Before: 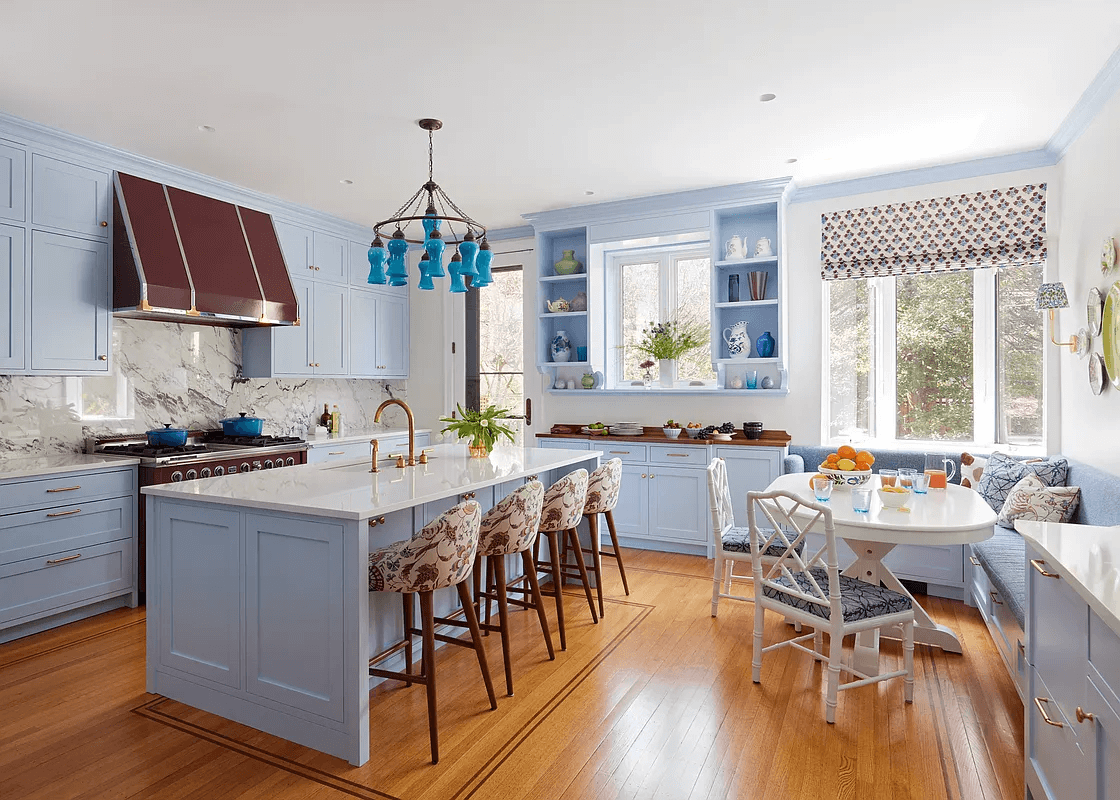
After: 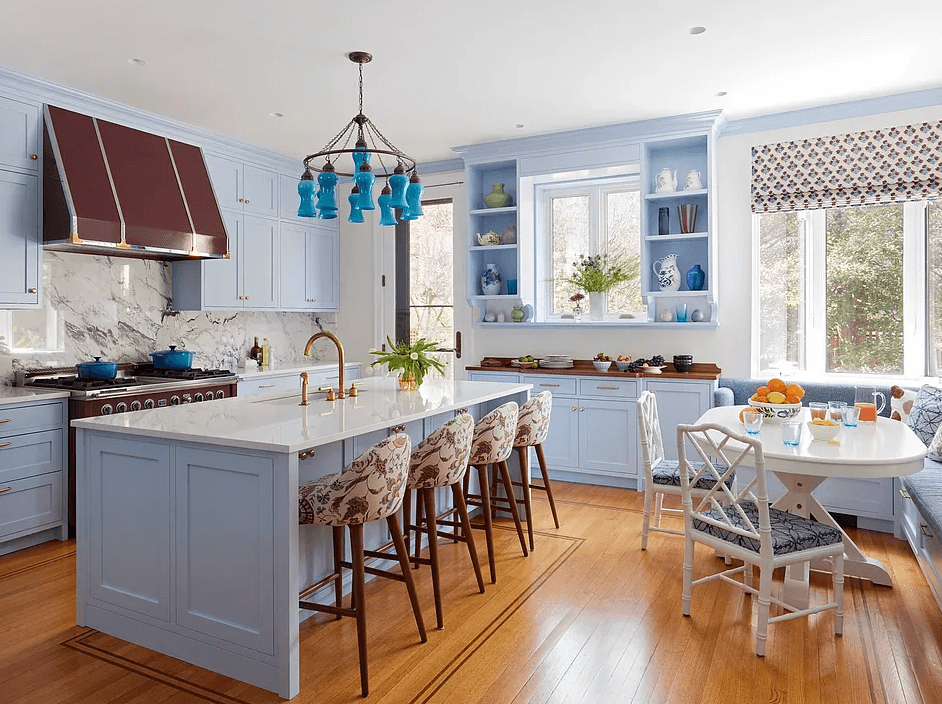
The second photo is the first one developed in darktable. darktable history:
crop: left 6.289%, top 8.395%, right 9.527%, bottom 3.525%
